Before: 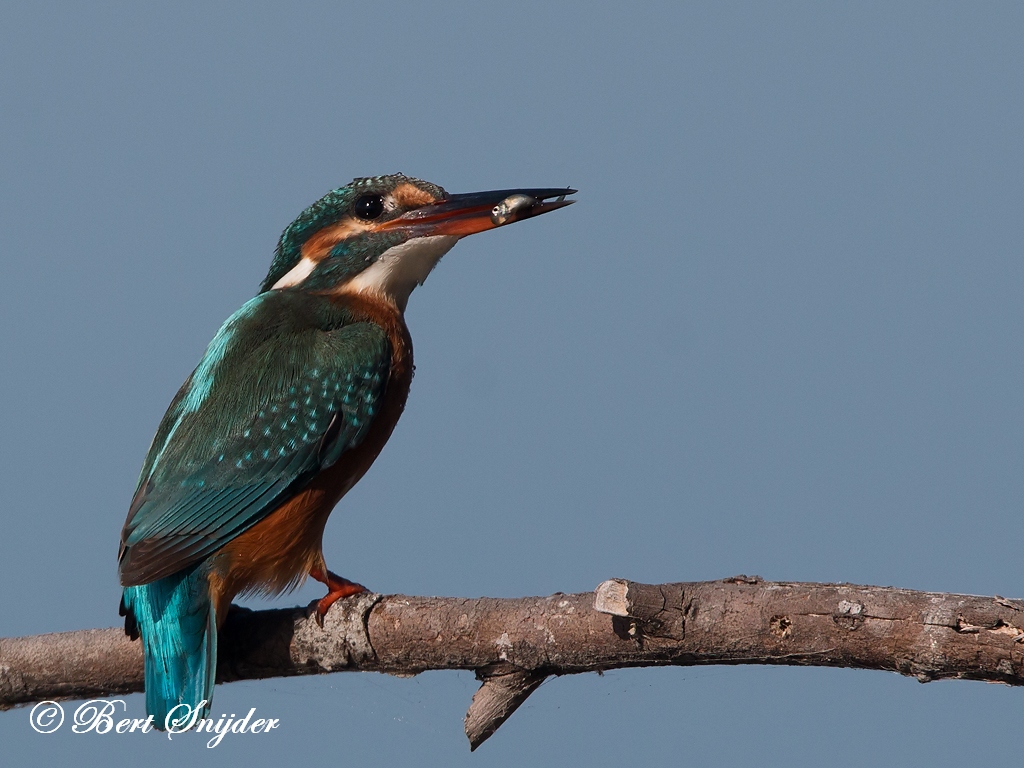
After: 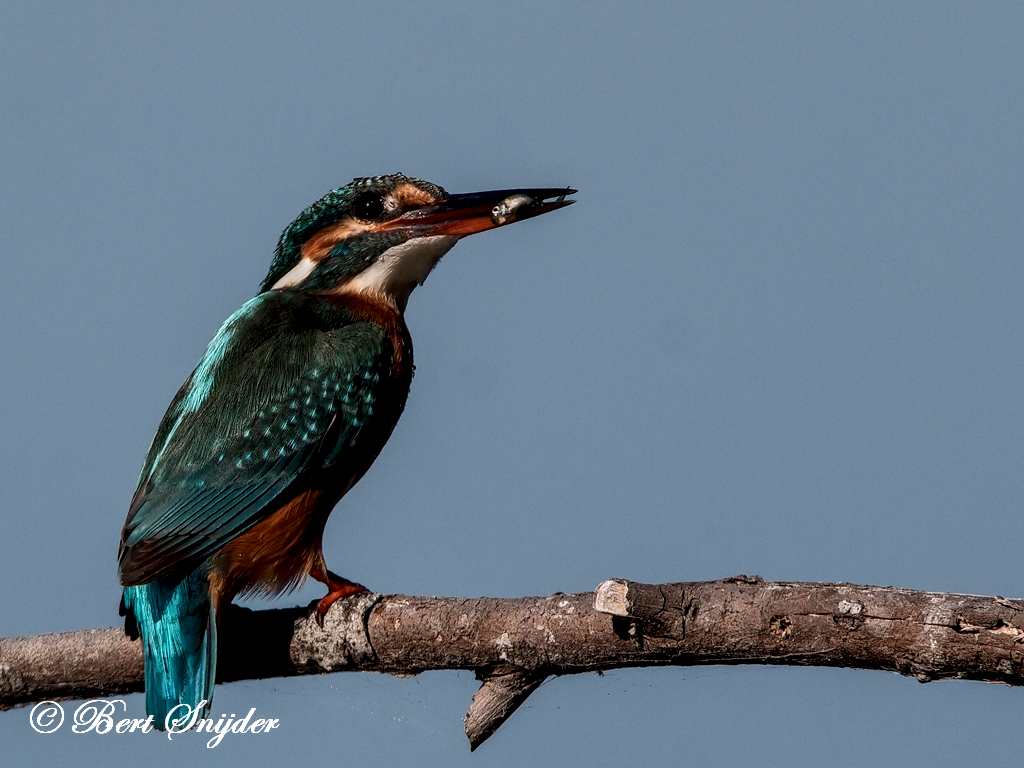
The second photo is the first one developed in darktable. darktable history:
local contrast: highlights 21%, shadows 69%, detail 170%
